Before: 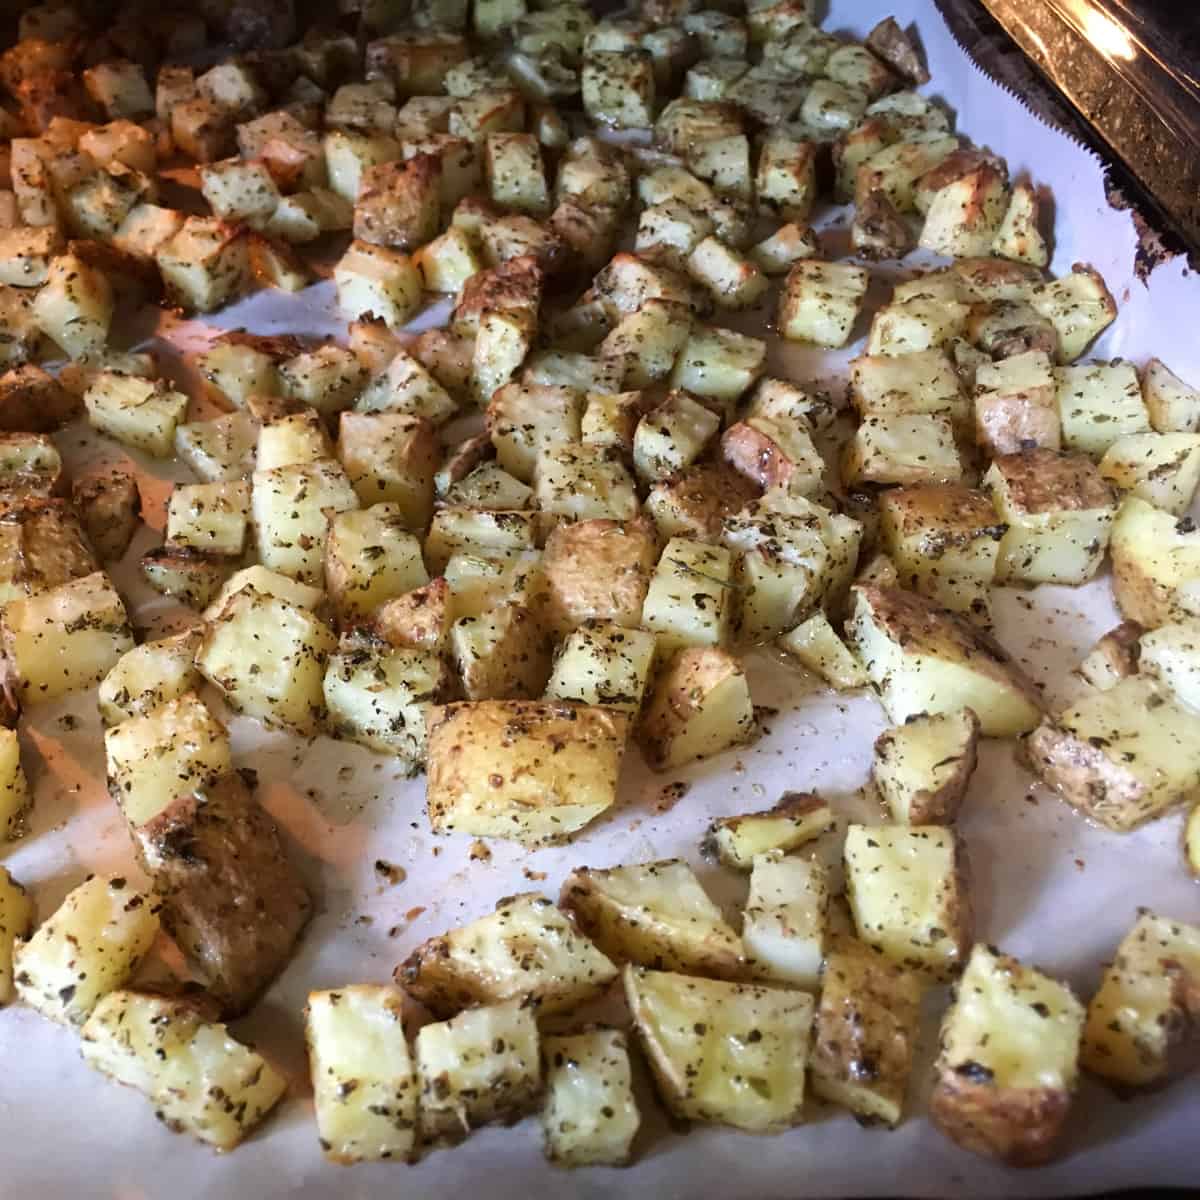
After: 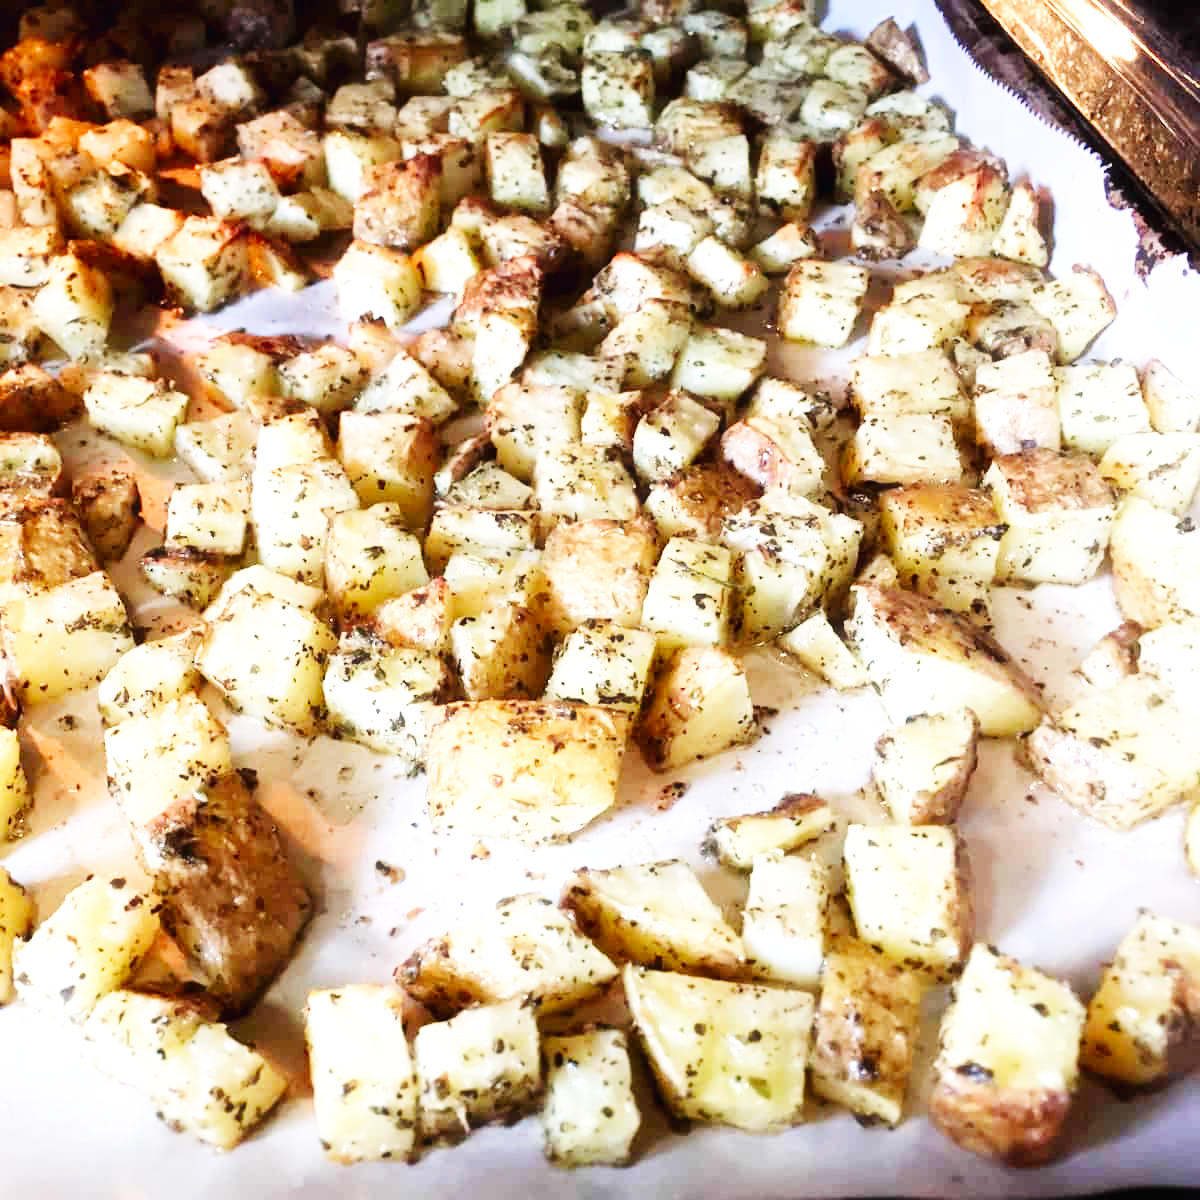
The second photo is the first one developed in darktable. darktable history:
exposure: black level correction 0.001, exposure 0.299 EV, compensate exposure bias true, compensate highlight preservation false
base curve: curves: ch0 [(0, 0.003) (0.001, 0.002) (0.006, 0.004) (0.02, 0.022) (0.048, 0.086) (0.094, 0.234) (0.162, 0.431) (0.258, 0.629) (0.385, 0.8) (0.548, 0.918) (0.751, 0.988) (1, 1)], preserve colors none
haze removal: strength -0.104, compatibility mode true, adaptive false
